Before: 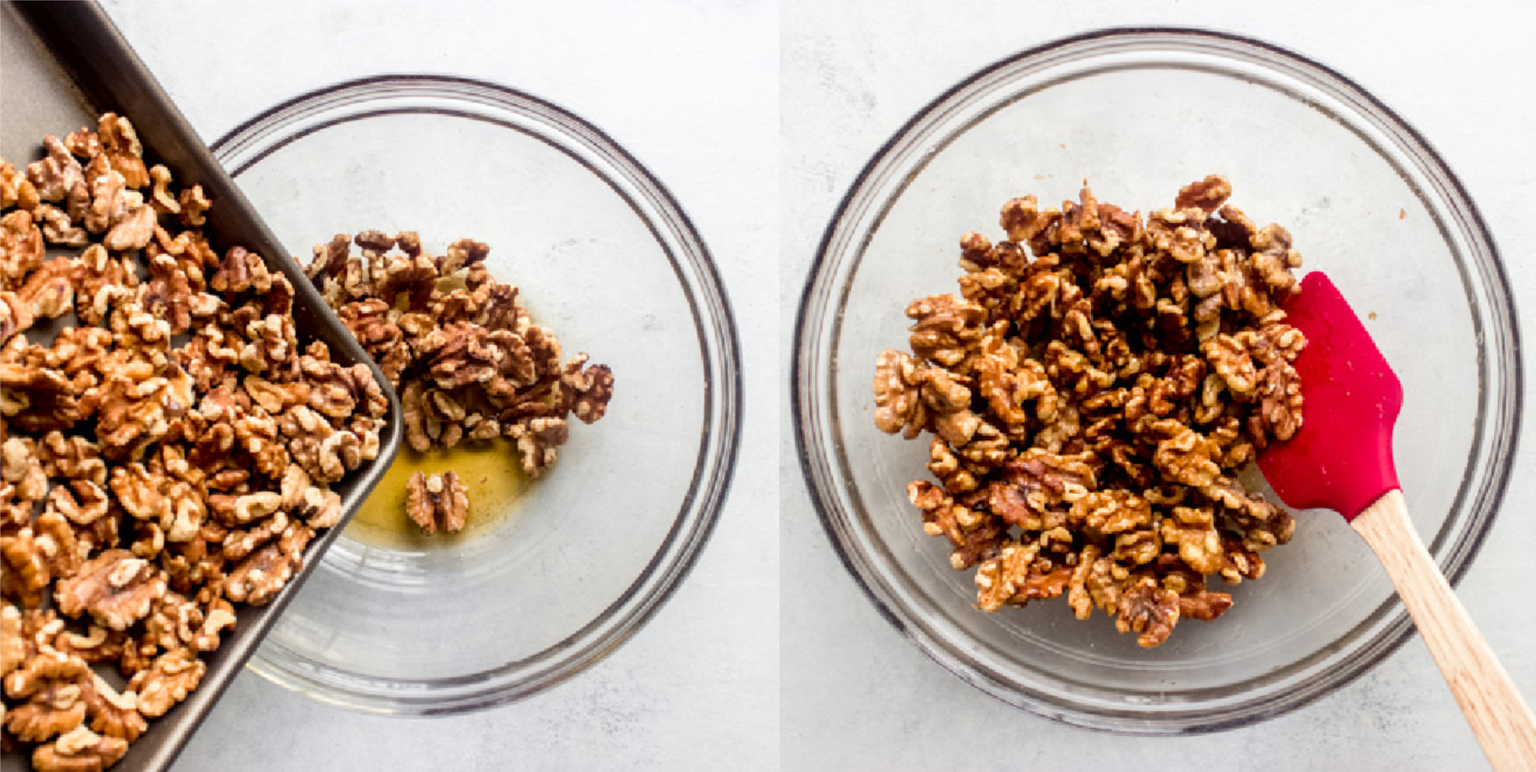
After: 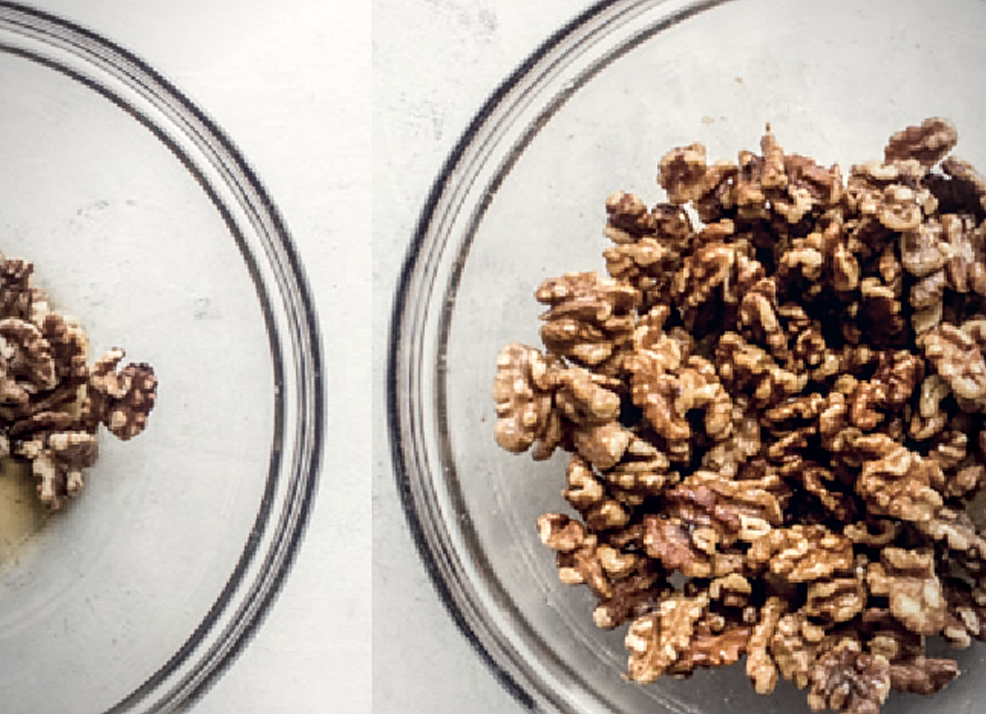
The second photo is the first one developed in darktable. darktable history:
sharpen: on, module defaults
local contrast: on, module defaults
crop: left 32.075%, top 10.976%, right 18.355%, bottom 17.596%
contrast brightness saturation: contrast 0.1, saturation -0.36
color correction: highlights a* 0.207, highlights b* 2.7, shadows a* -0.874, shadows b* -4.78
vignetting: on, module defaults
